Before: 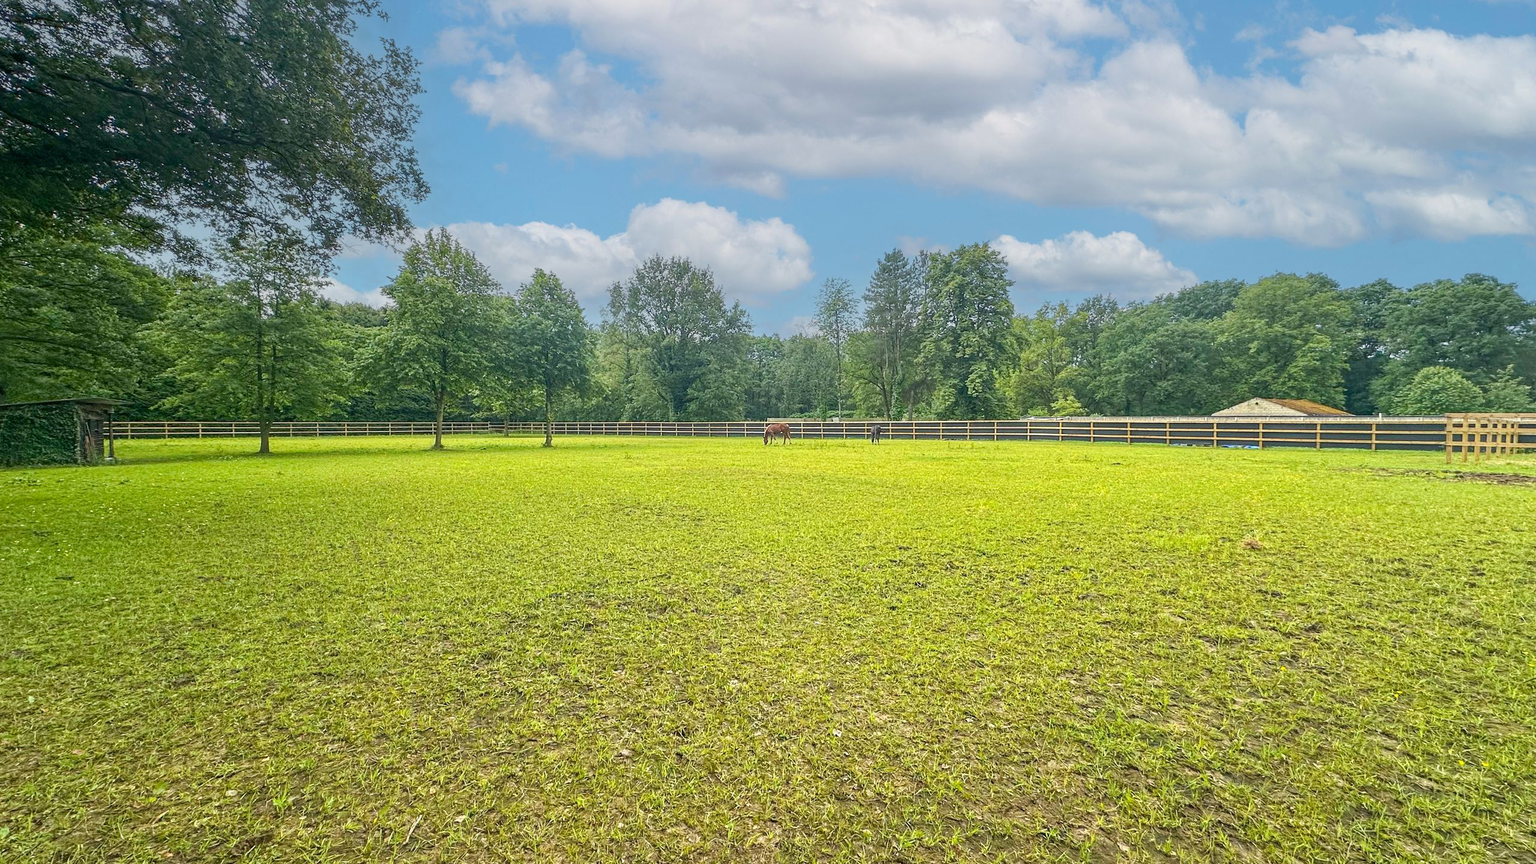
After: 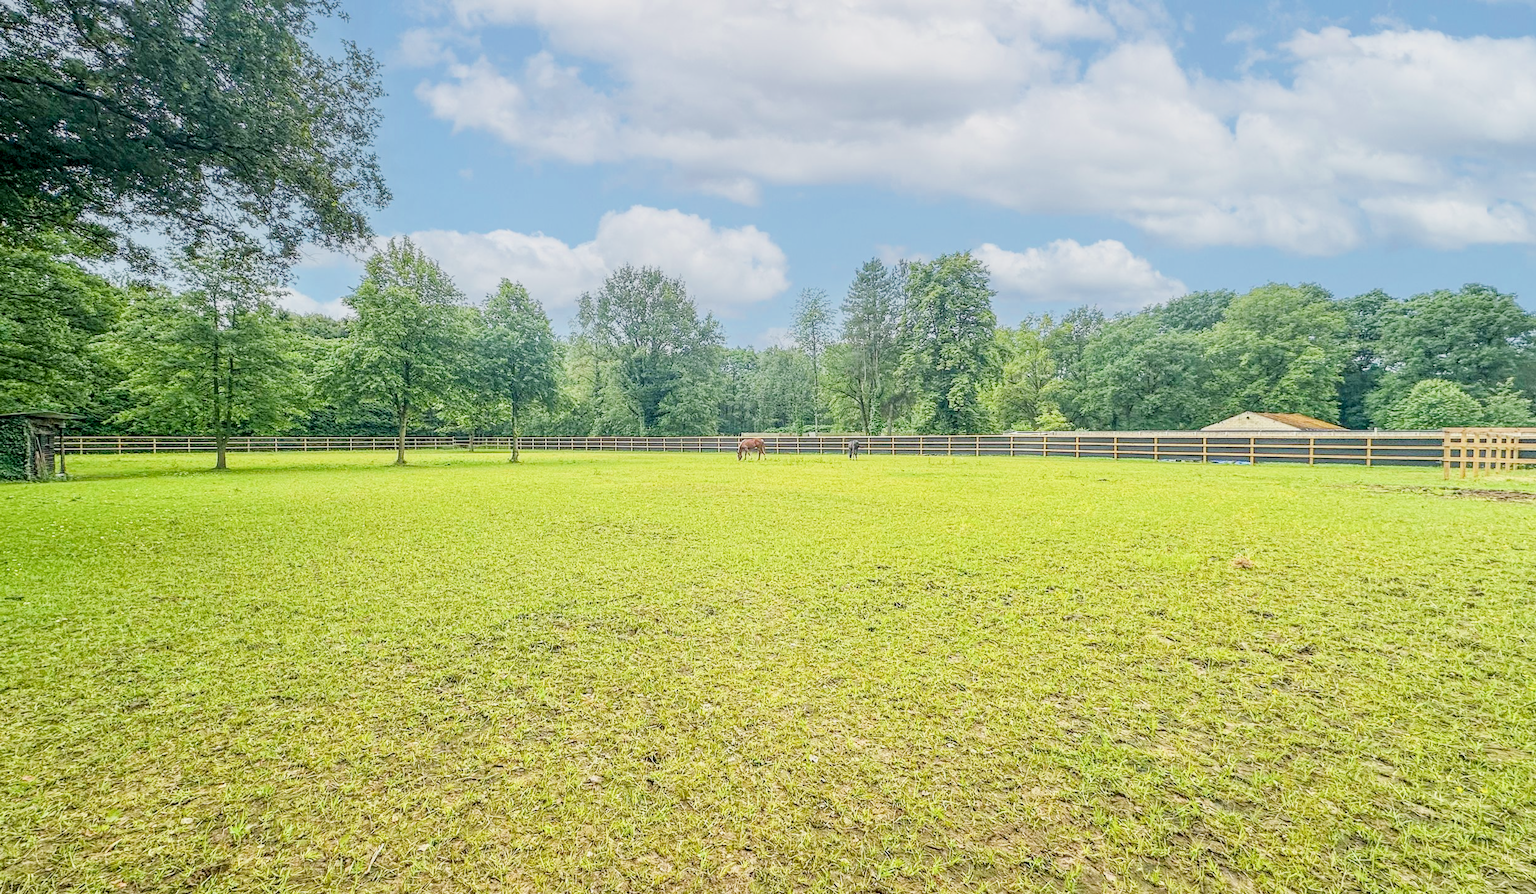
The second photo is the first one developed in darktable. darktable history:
local contrast: detail 130%
crop and rotate: left 3.338%
exposure: black level correction 0.001, exposure 1.116 EV, compensate highlight preservation false
filmic rgb: black relative exposure -6.94 EV, white relative exposure 5.62 EV, hardness 2.86
